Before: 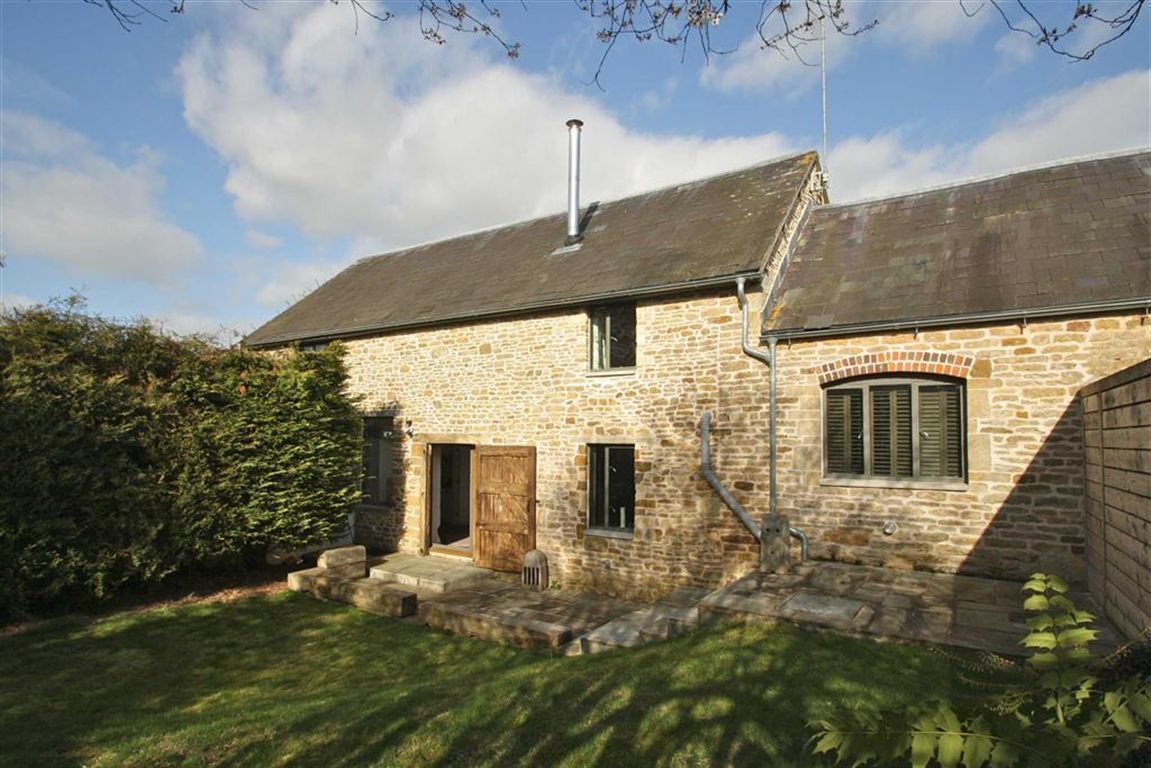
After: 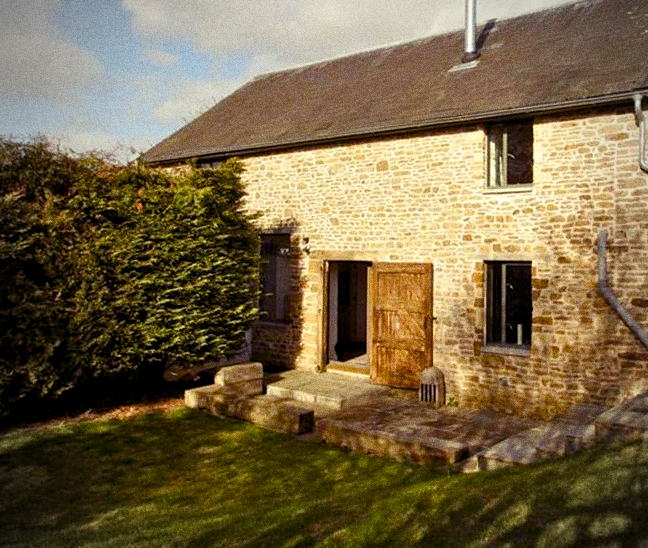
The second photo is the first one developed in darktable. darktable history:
grain: coarseness 0.09 ISO, strength 40%
crop: left 8.966%, top 23.852%, right 34.699%, bottom 4.703%
vignetting: on, module defaults
color balance rgb: shadows lift › luminance -21.66%, shadows lift › chroma 8.98%, shadows lift › hue 283.37°, power › chroma 1.05%, power › hue 25.59°, highlights gain › luminance 6.08%, highlights gain › chroma 2.55%, highlights gain › hue 90°, global offset › luminance -0.87%, perceptual saturation grading › global saturation 25%, perceptual saturation grading › highlights -28.39%, perceptual saturation grading › shadows 33.98%
